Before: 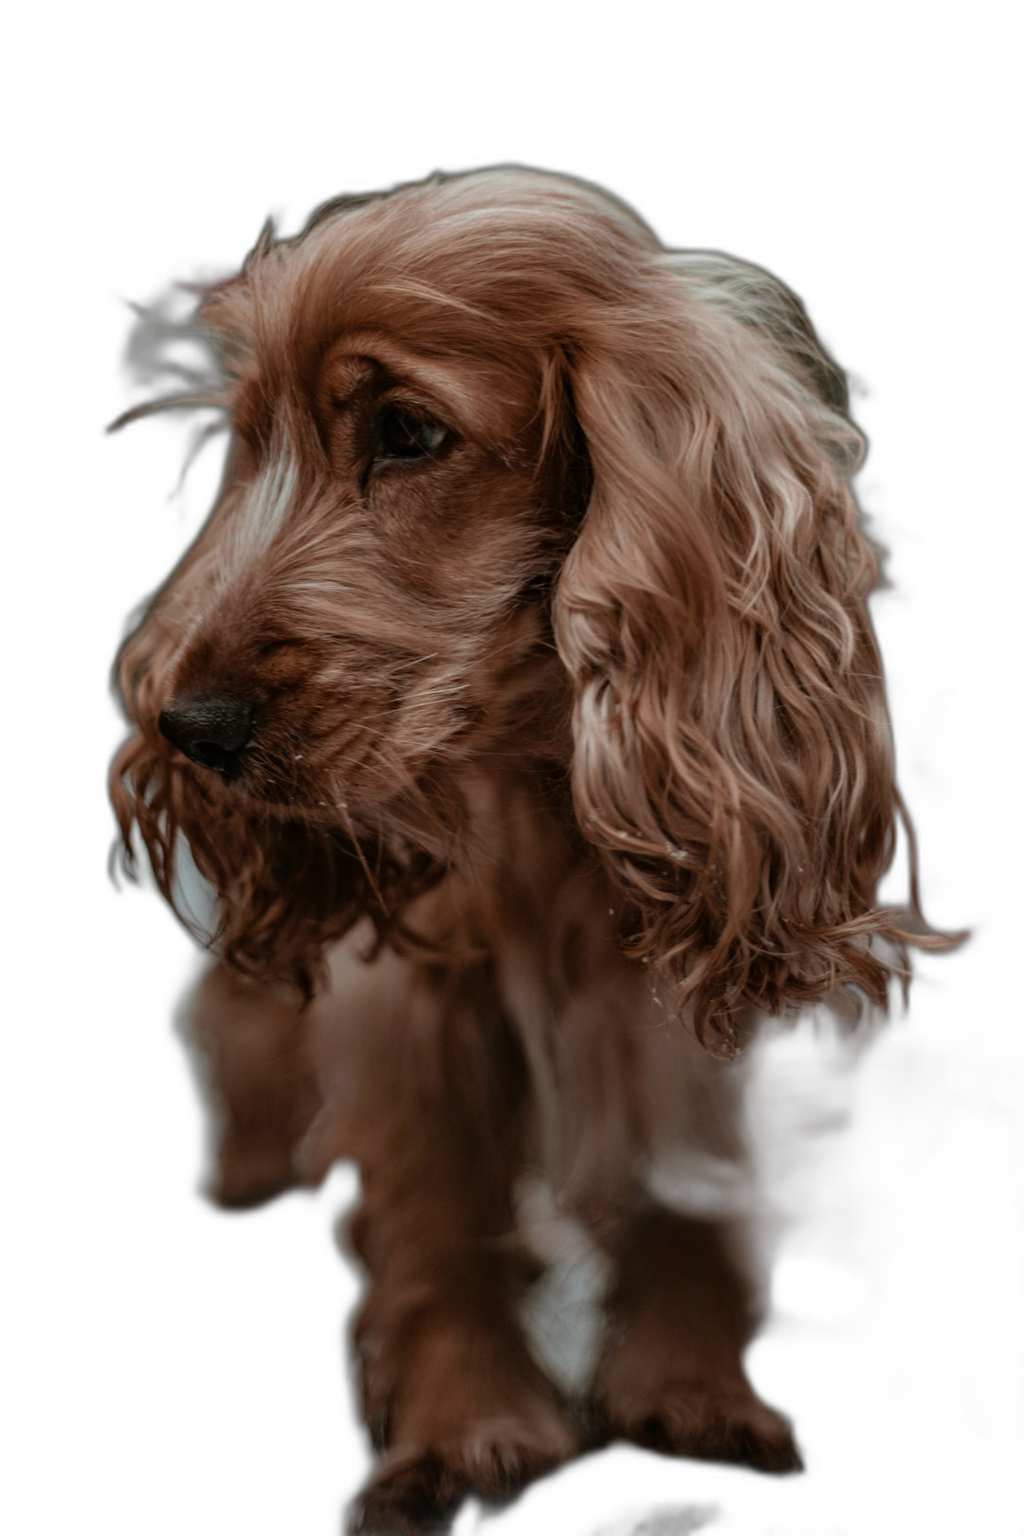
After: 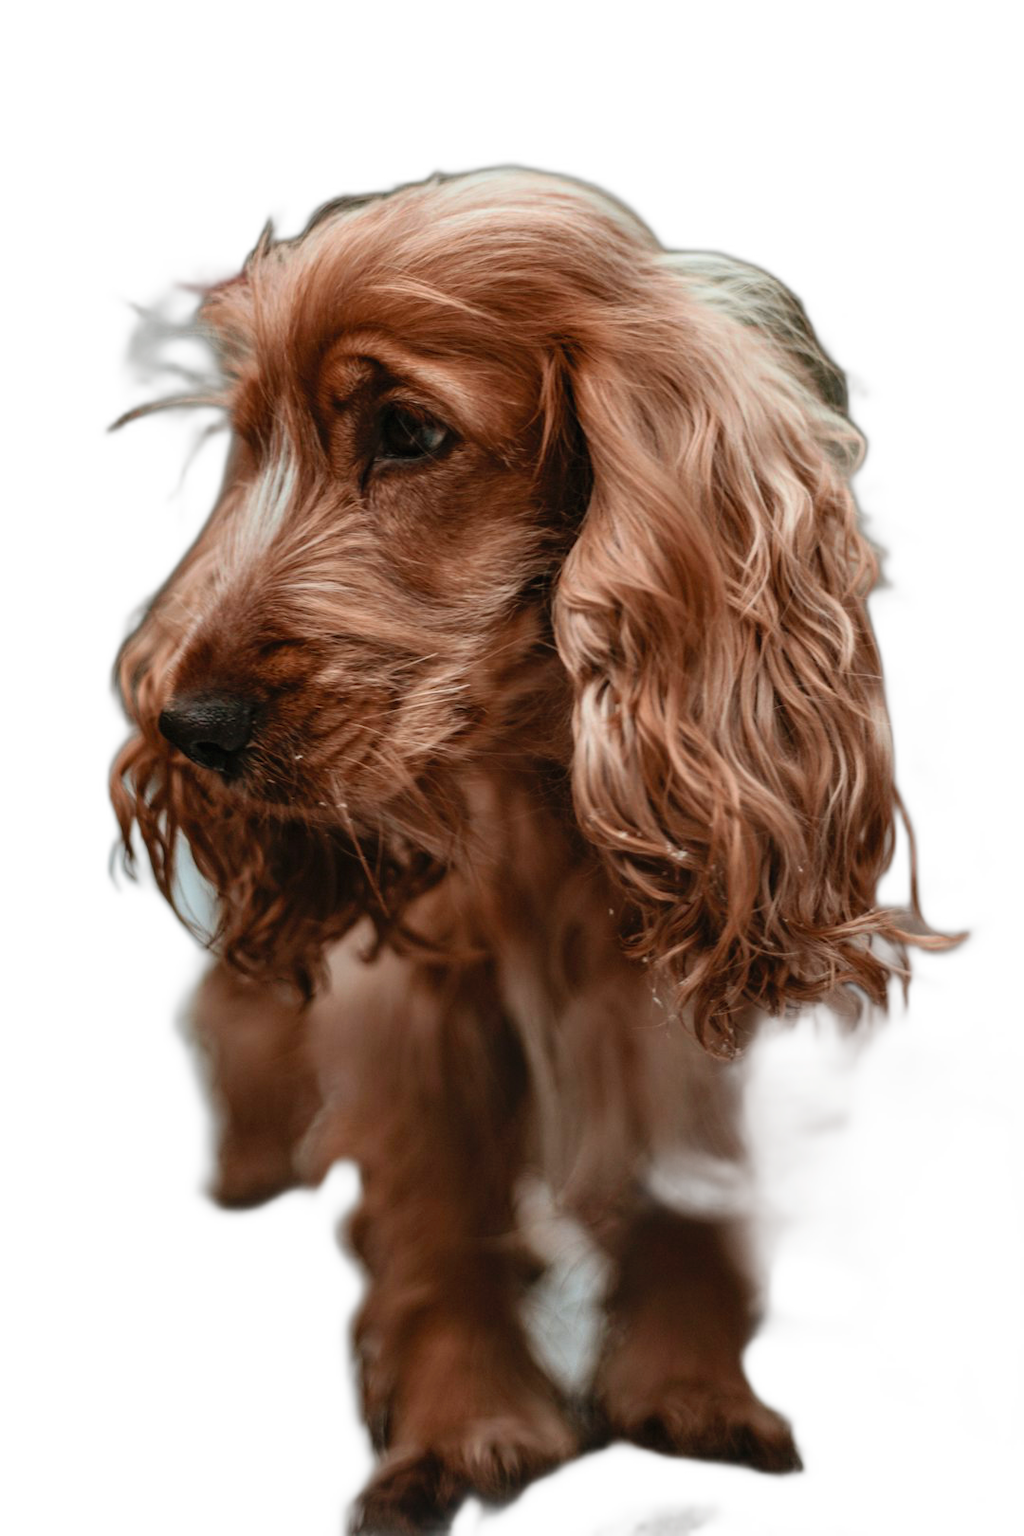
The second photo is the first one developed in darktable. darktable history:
contrast brightness saturation: contrast 0.243, brightness 0.243, saturation 0.388
